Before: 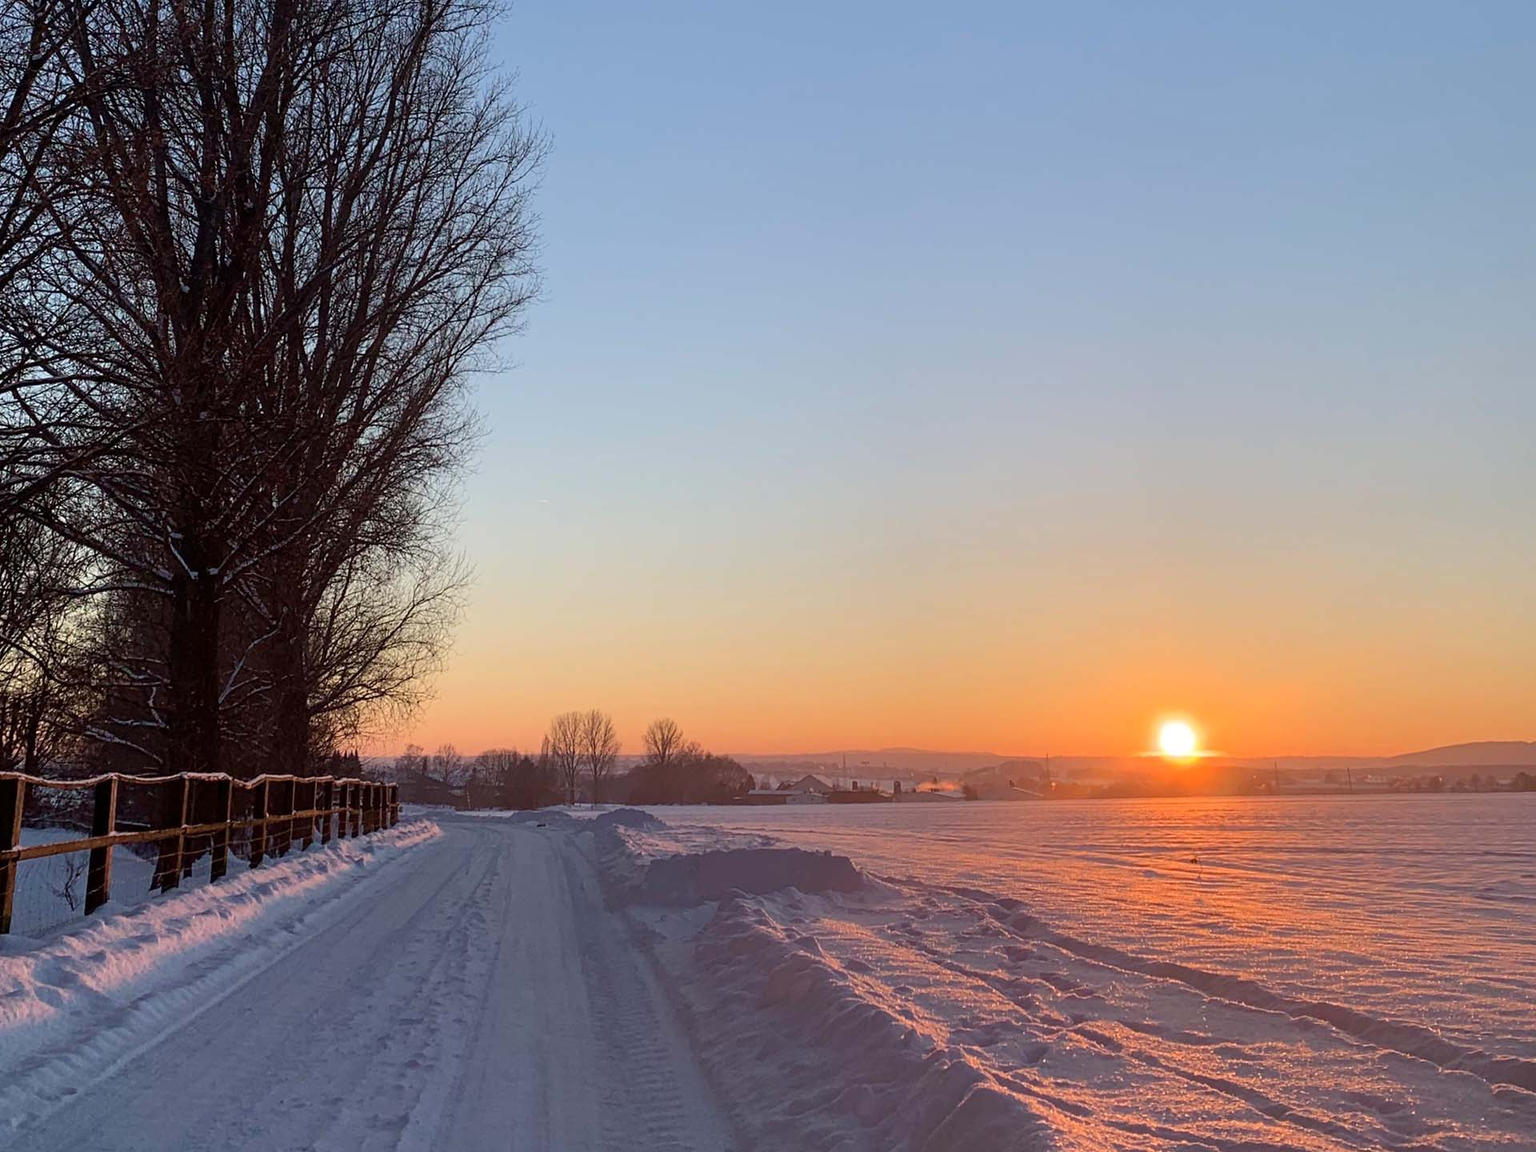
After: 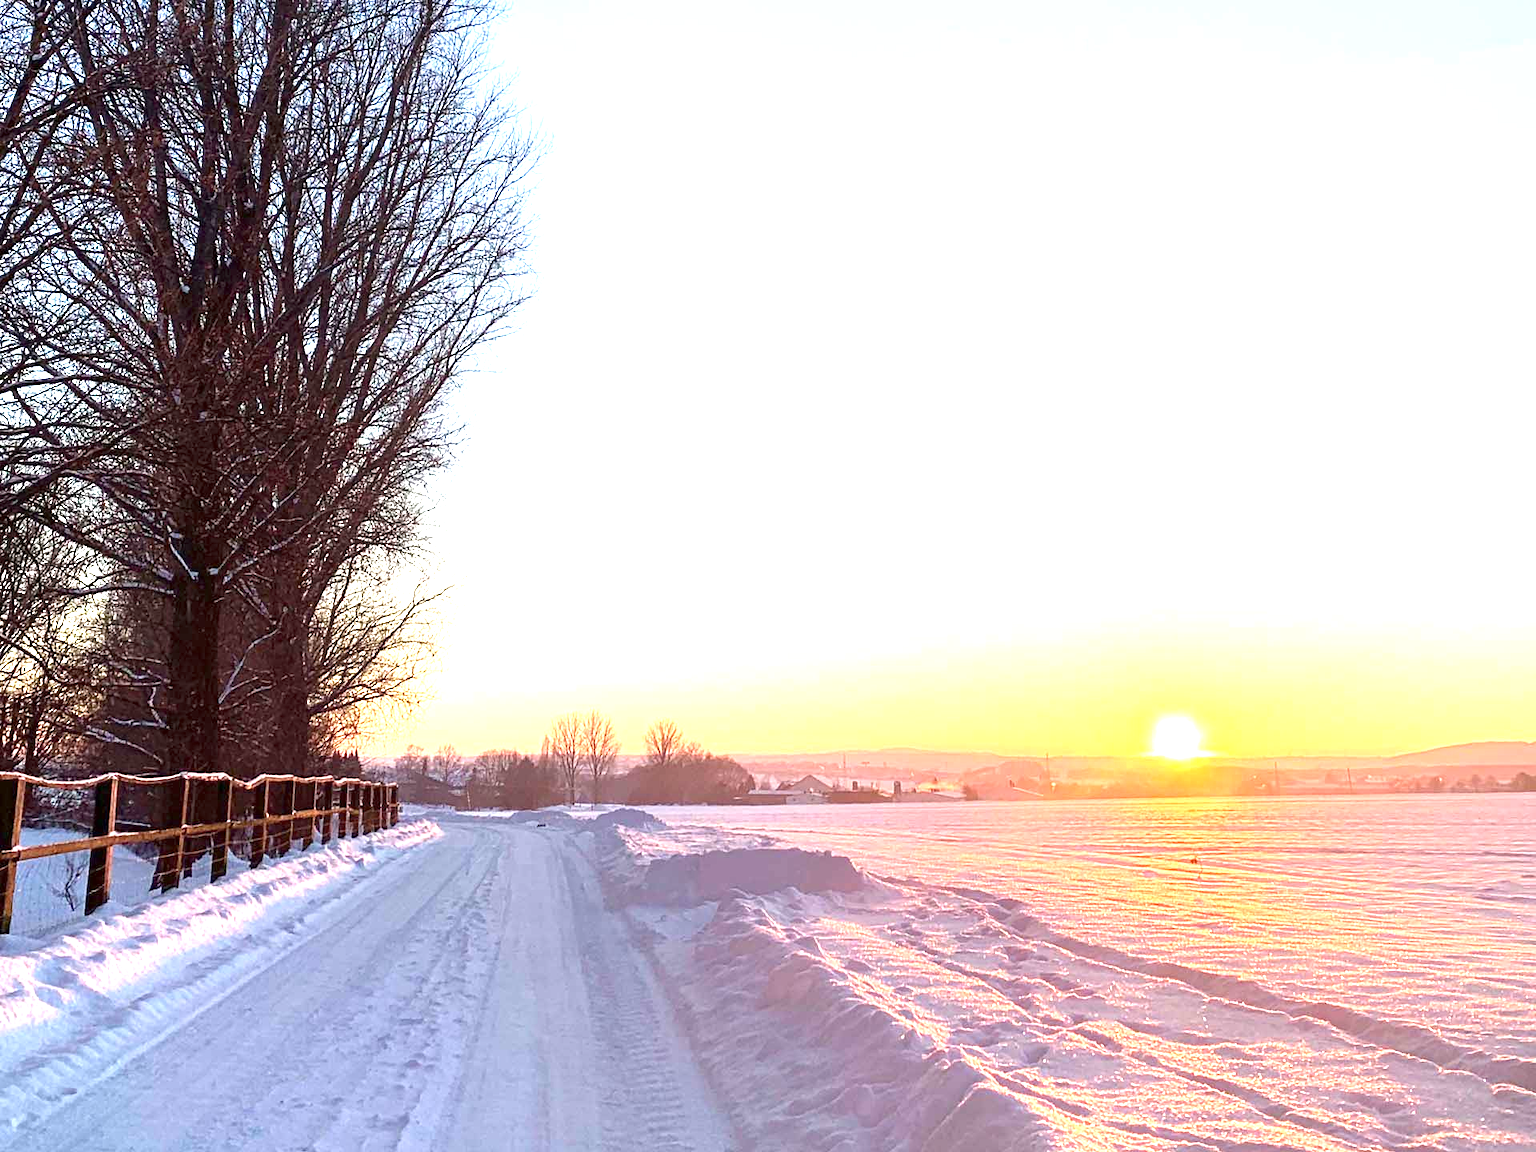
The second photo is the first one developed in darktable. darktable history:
exposure: exposure 2.004 EV, compensate highlight preservation false
